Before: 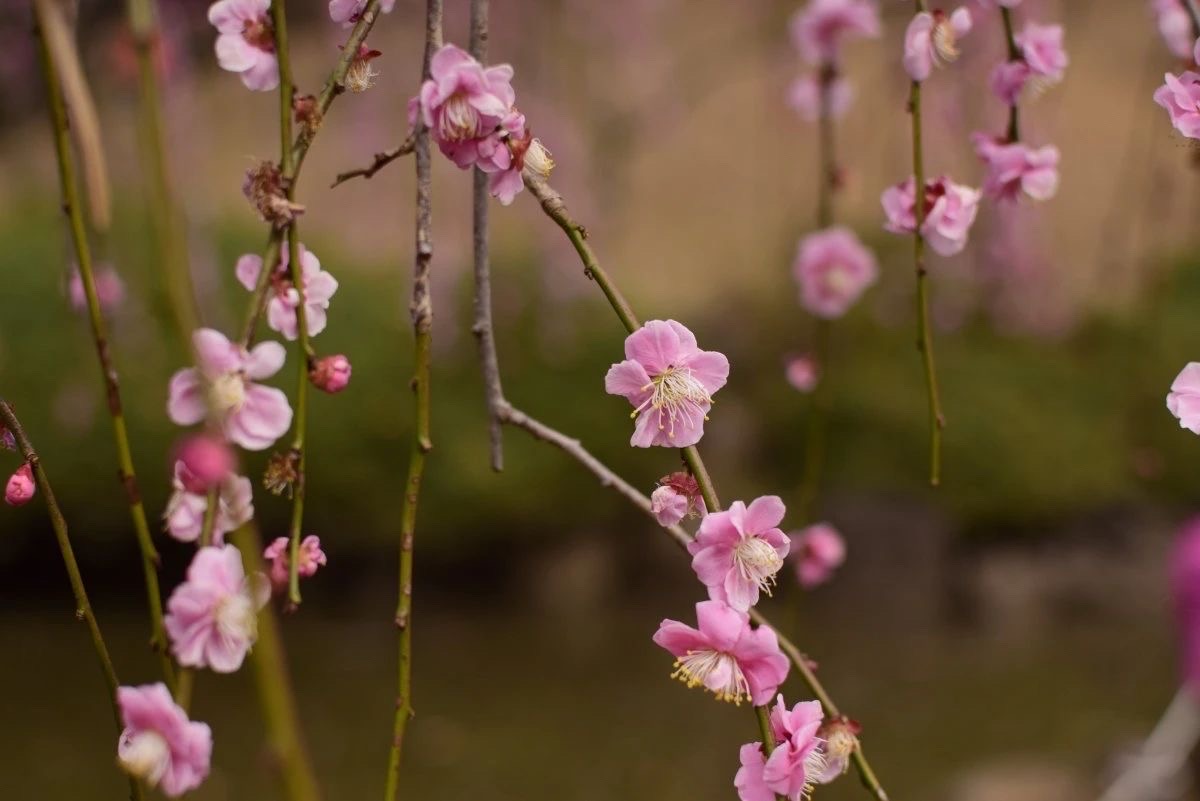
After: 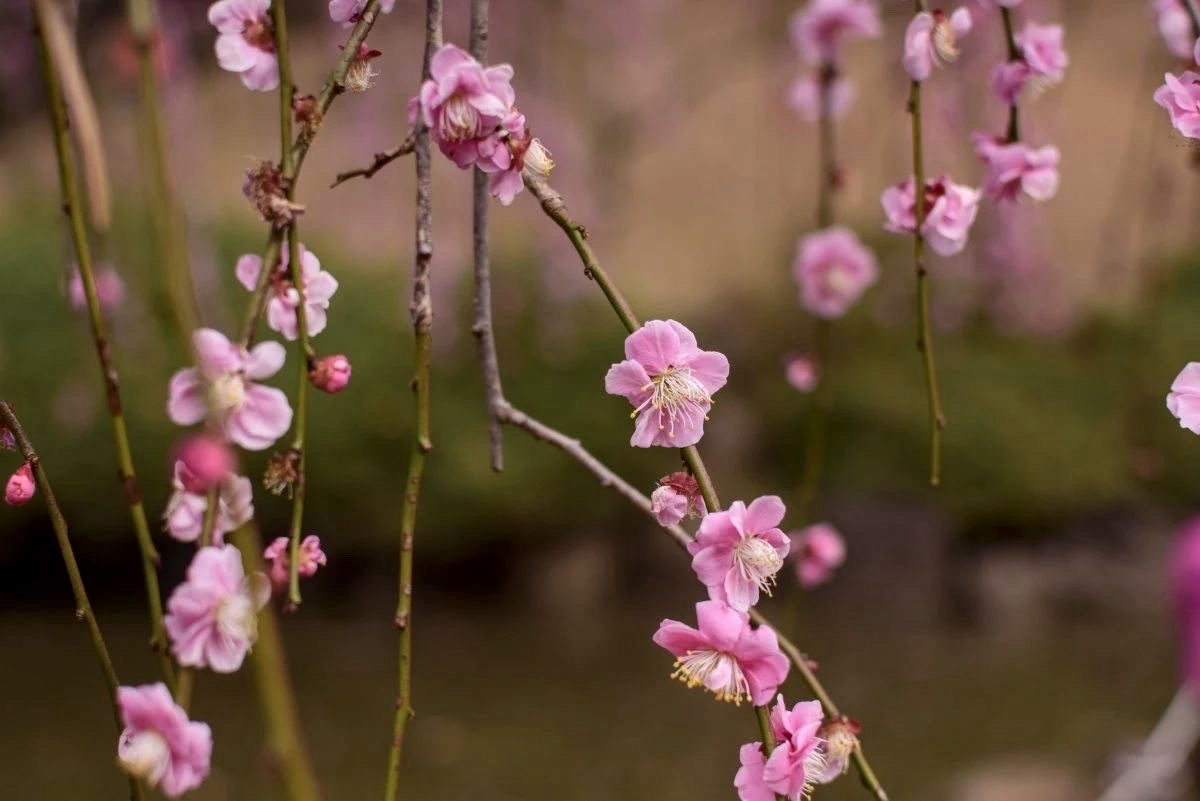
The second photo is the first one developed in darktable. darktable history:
white balance: red 1.045, blue 0.932
local contrast: on, module defaults
color calibration: illuminant as shot in camera, x 0.37, y 0.382, temperature 4313.32 K
exposure: compensate highlight preservation false
